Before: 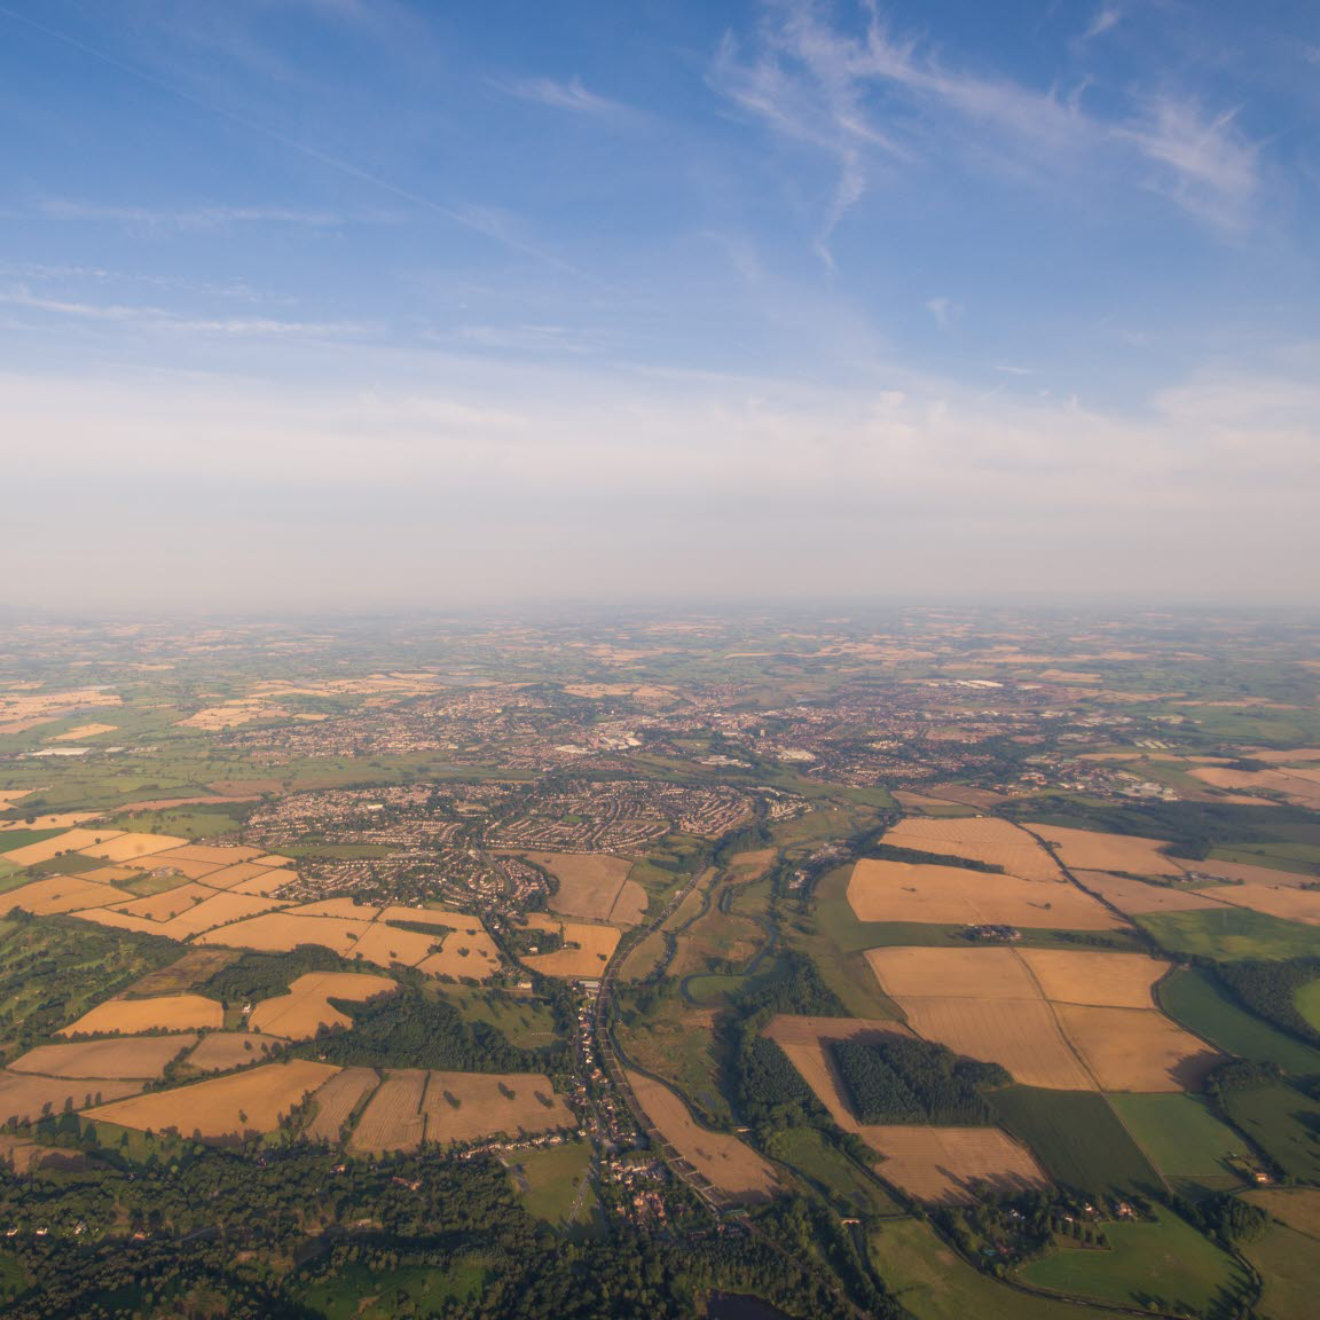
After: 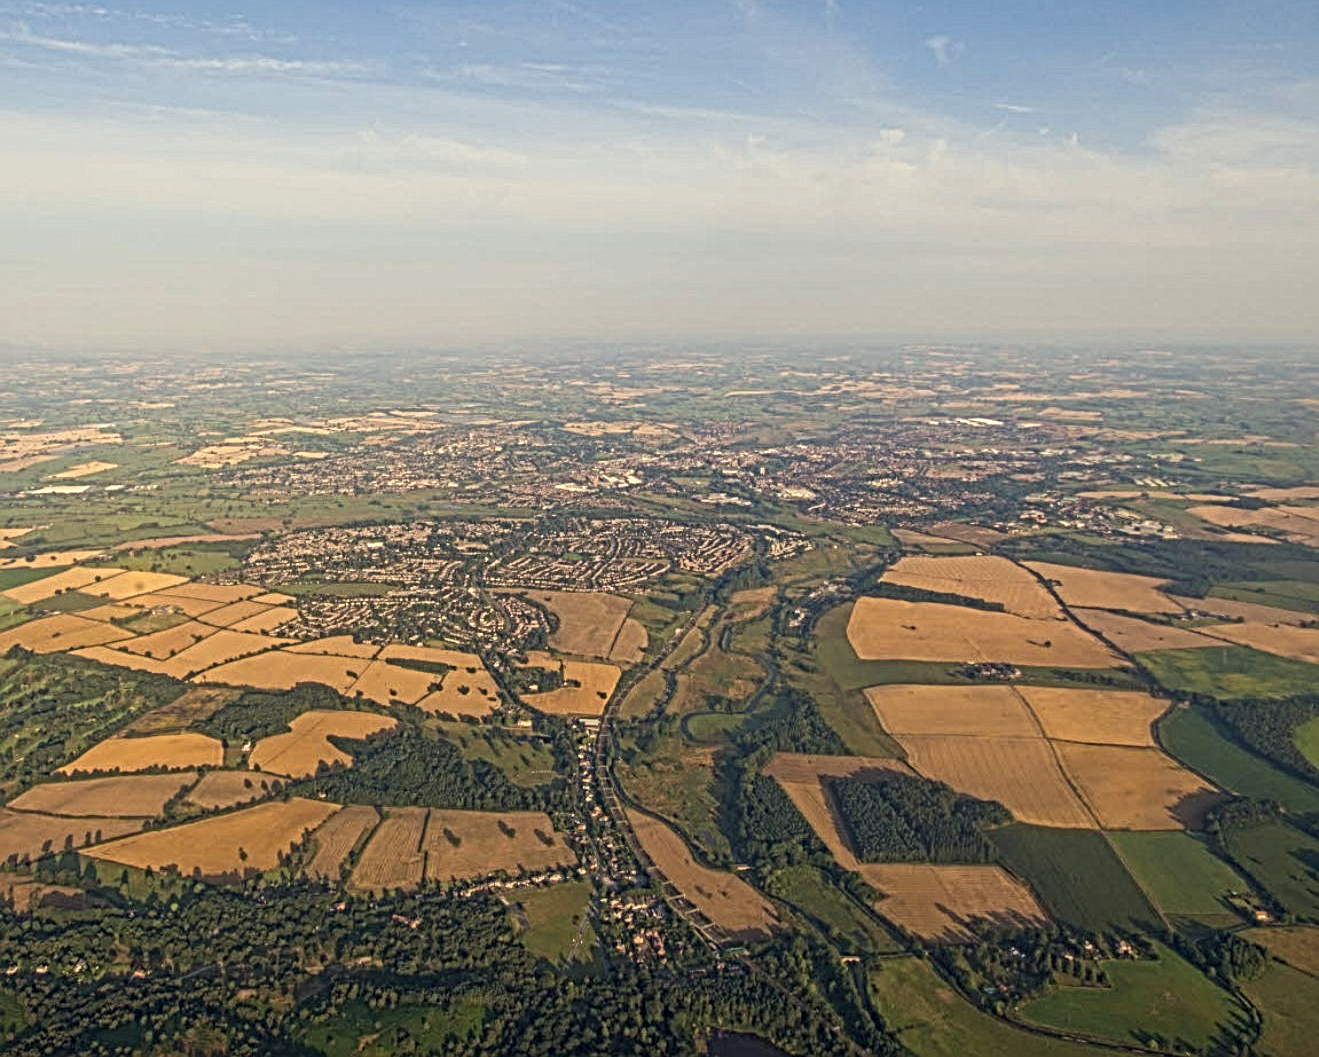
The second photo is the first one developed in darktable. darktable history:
color correction: highlights a* -4.32, highlights b* 6.67
crop and rotate: top 19.872%
local contrast: mode bilateral grid, contrast 20, coarseness 3, detail 300%, midtone range 0.2
